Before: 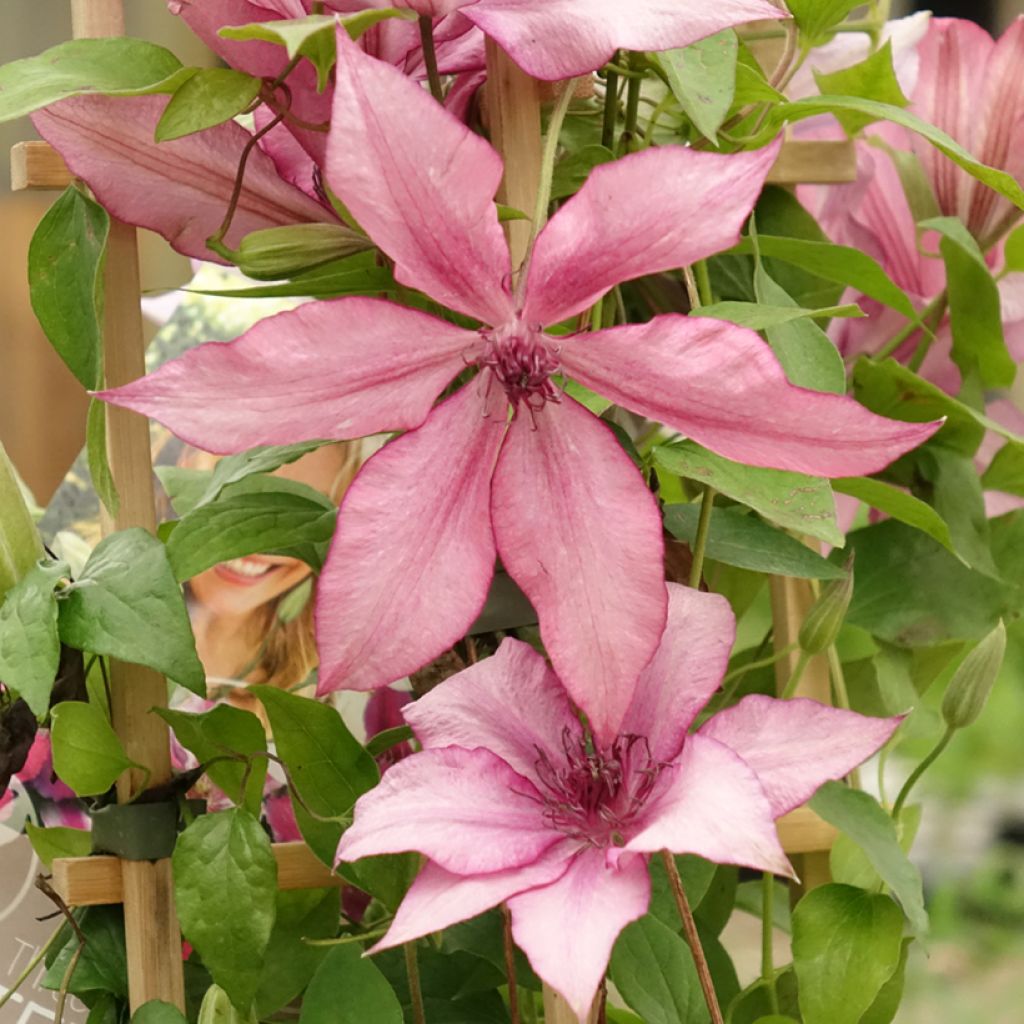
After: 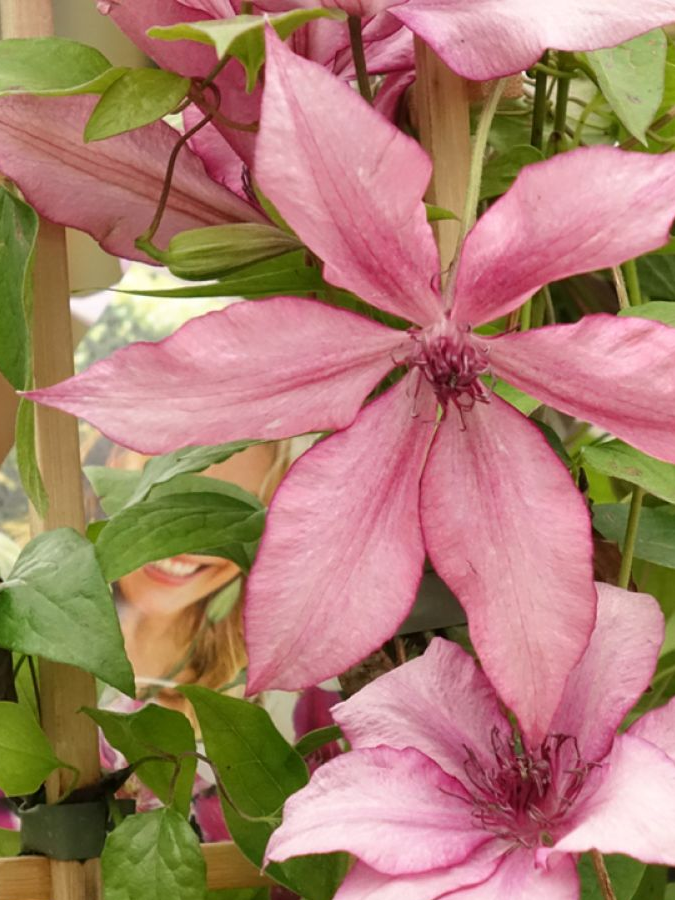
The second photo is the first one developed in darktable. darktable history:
crop: left 6.987%, right 27.011%, bottom 12.099%
